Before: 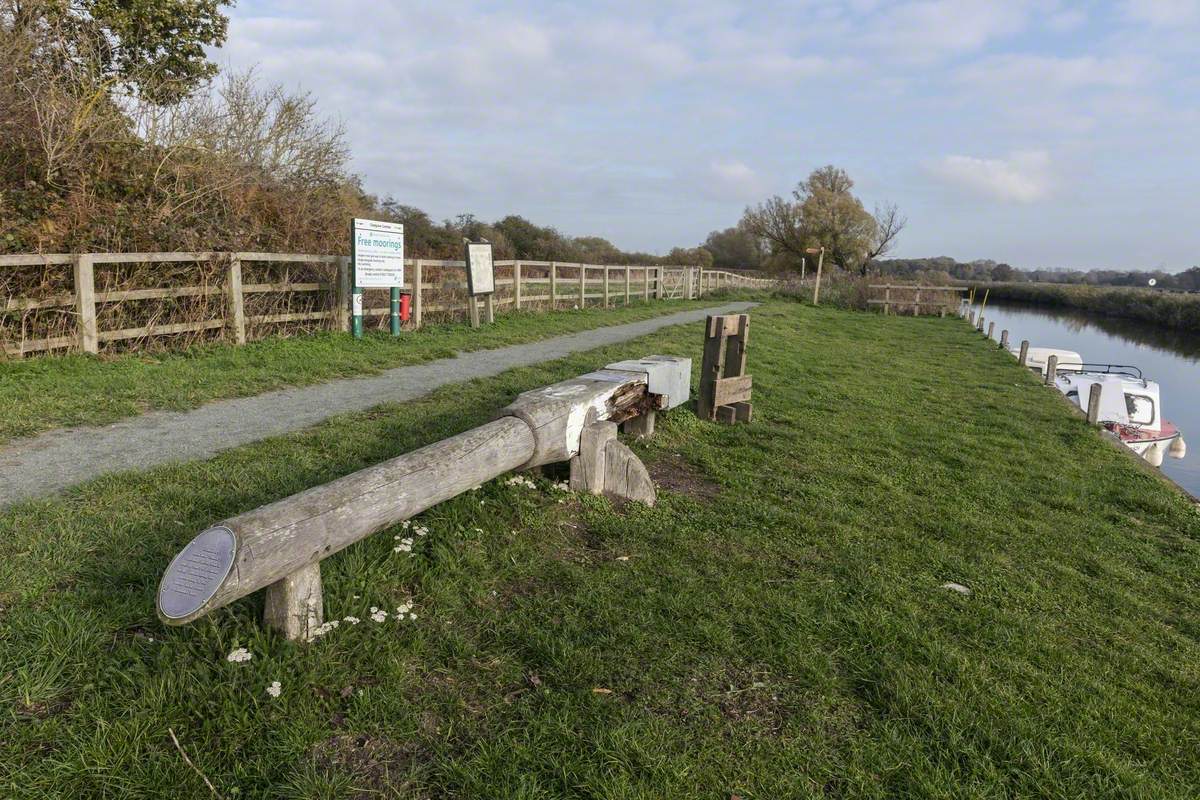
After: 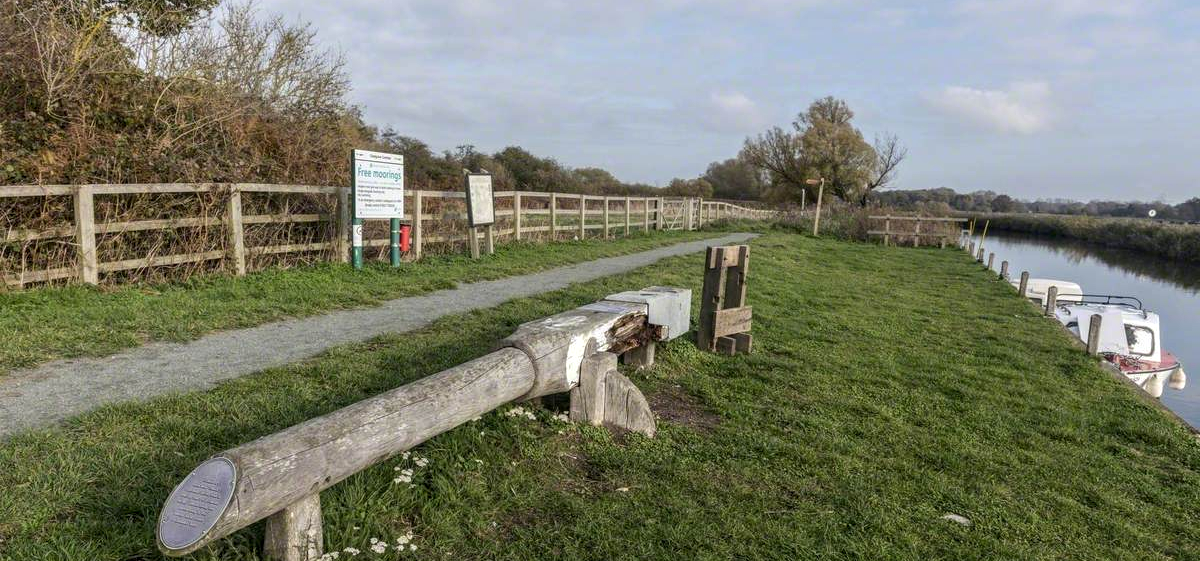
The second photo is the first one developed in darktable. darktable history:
local contrast: on, module defaults
exposure: compensate highlight preservation false
crop and rotate: top 8.642%, bottom 21.113%
